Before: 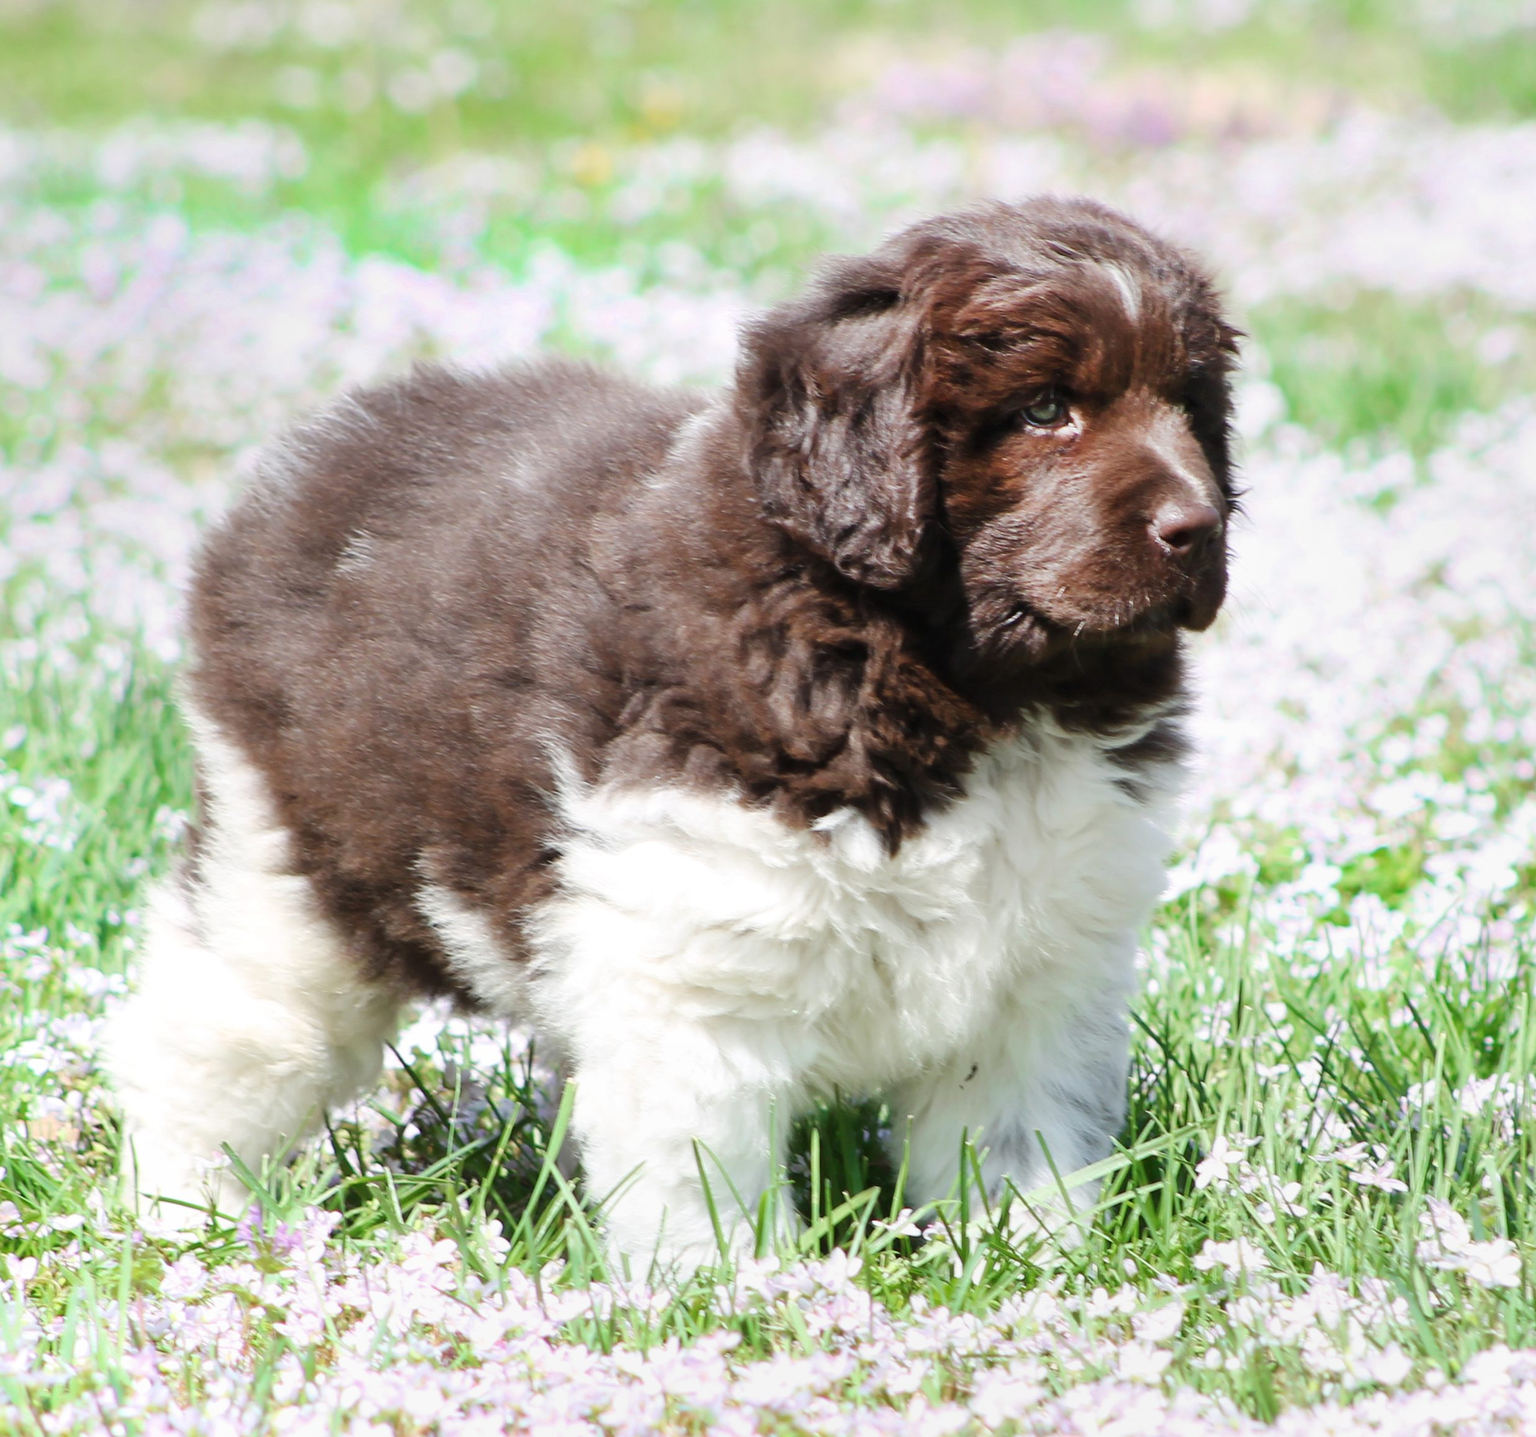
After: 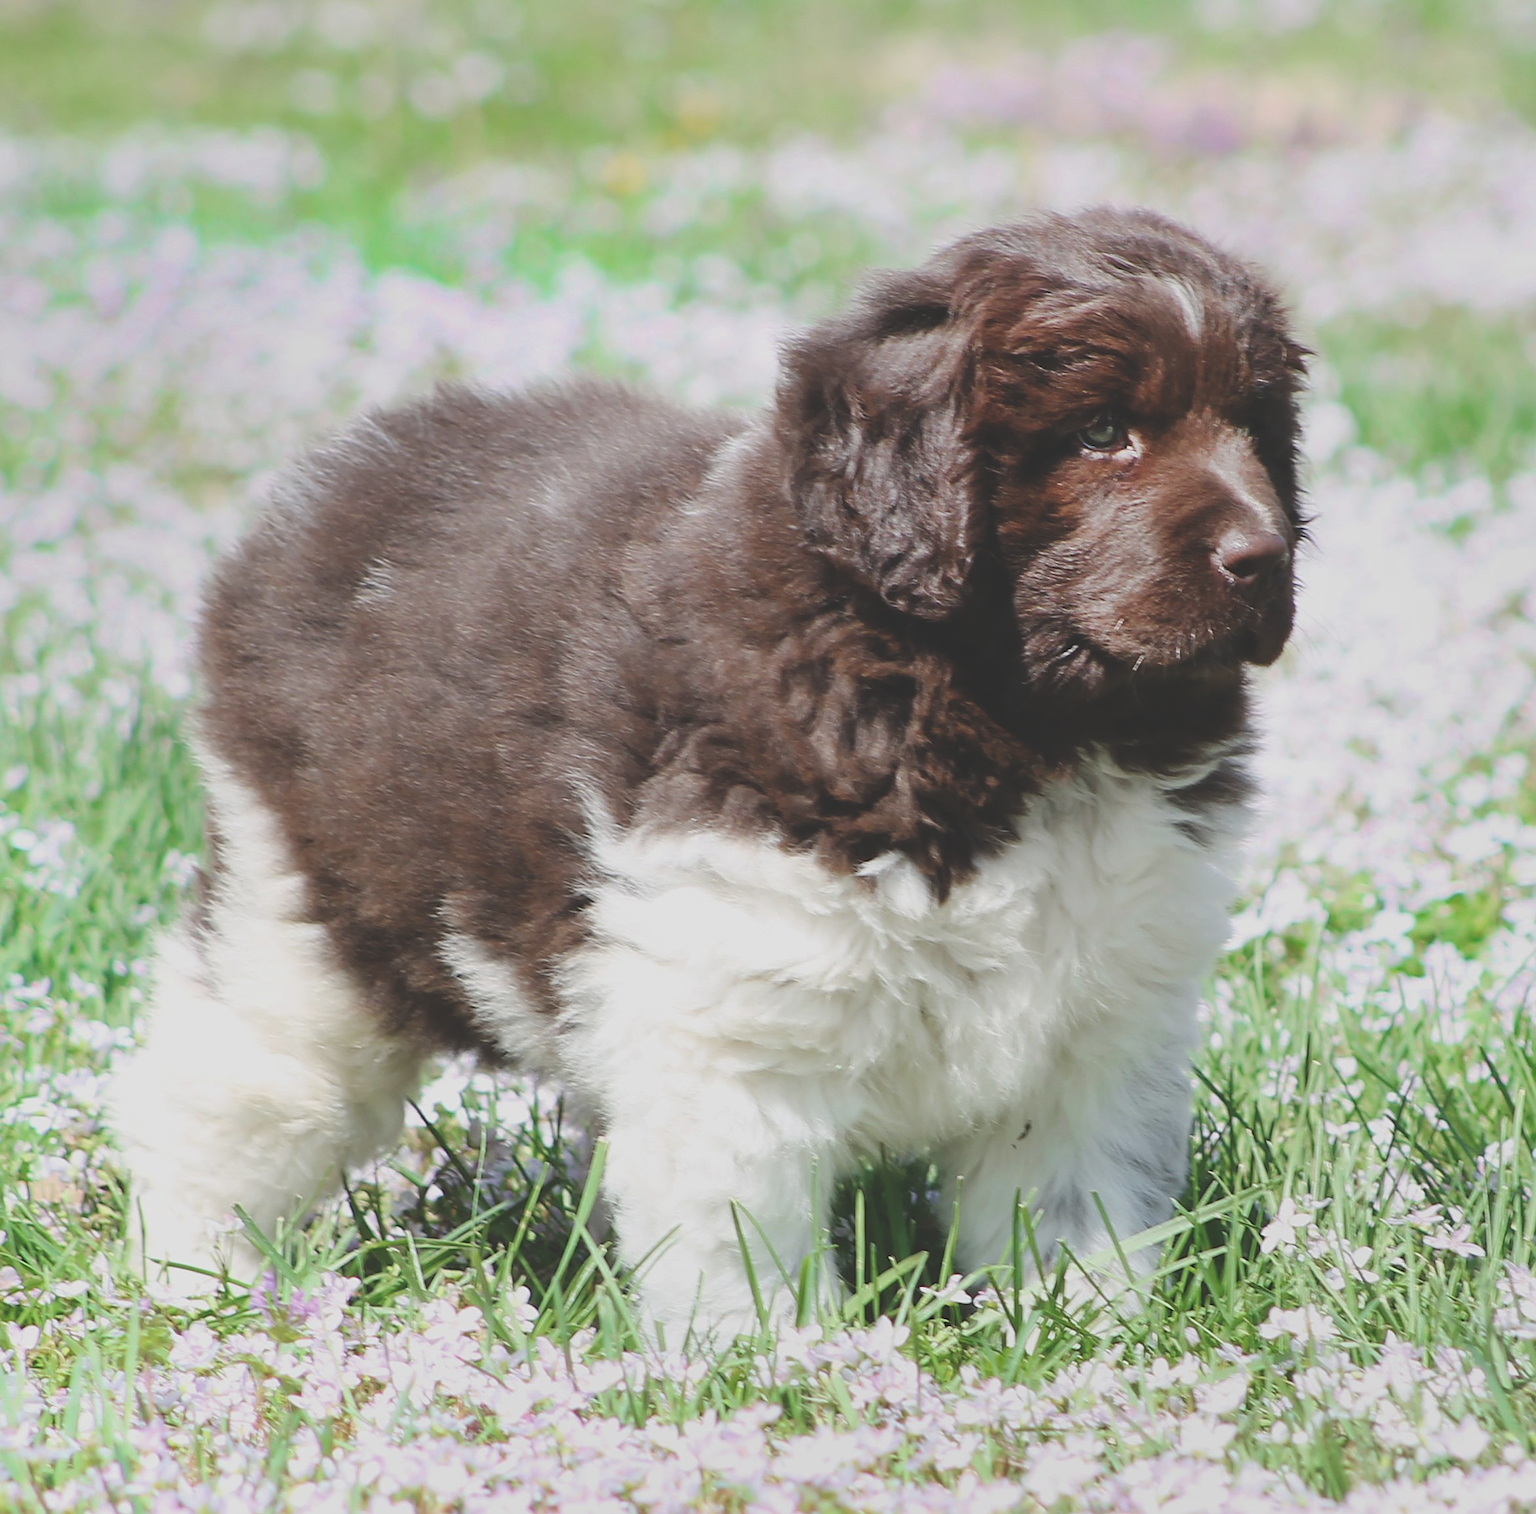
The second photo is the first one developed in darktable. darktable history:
exposure: black level correction -0.036, exposure -0.497 EV, compensate highlight preservation false
sharpen: on, module defaults
shadows and highlights: shadows -10, white point adjustment 1.5, highlights 10
crop and rotate: right 5.167%
